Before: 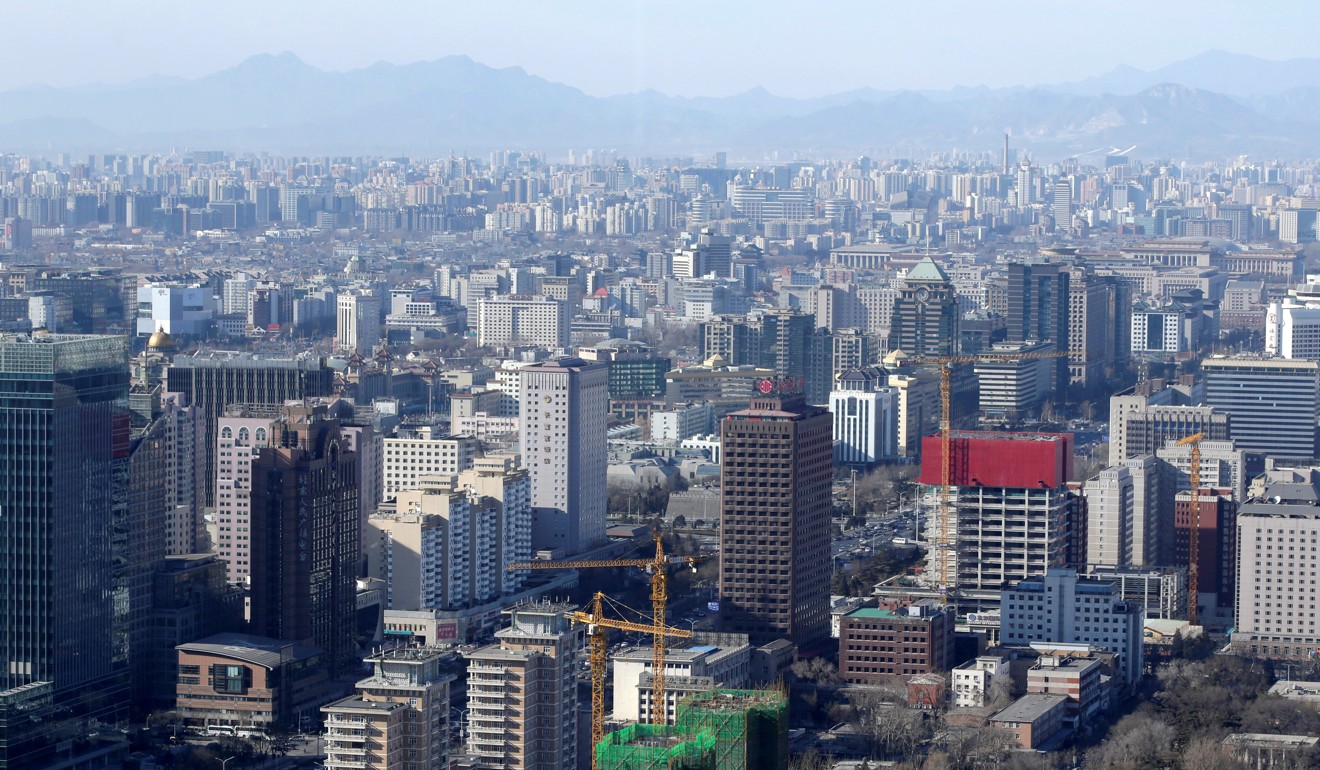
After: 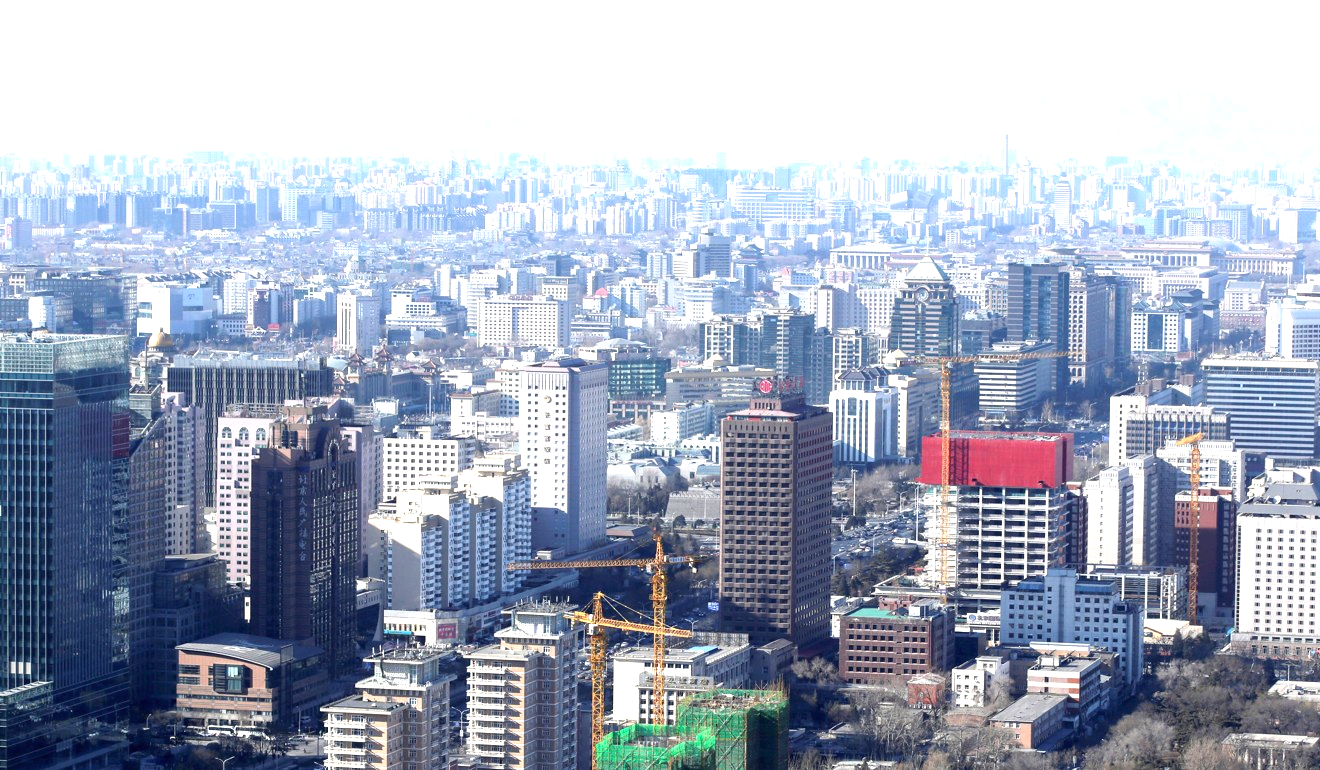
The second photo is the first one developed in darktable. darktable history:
exposure: black level correction 0, exposure 1.2 EV, compensate exposure bias true, compensate highlight preservation false
contrast equalizer: y [[0.5 ×6], [0.5 ×6], [0.5, 0.5, 0.501, 0.545, 0.707, 0.863], [0 ×6], [0 ×6]]
